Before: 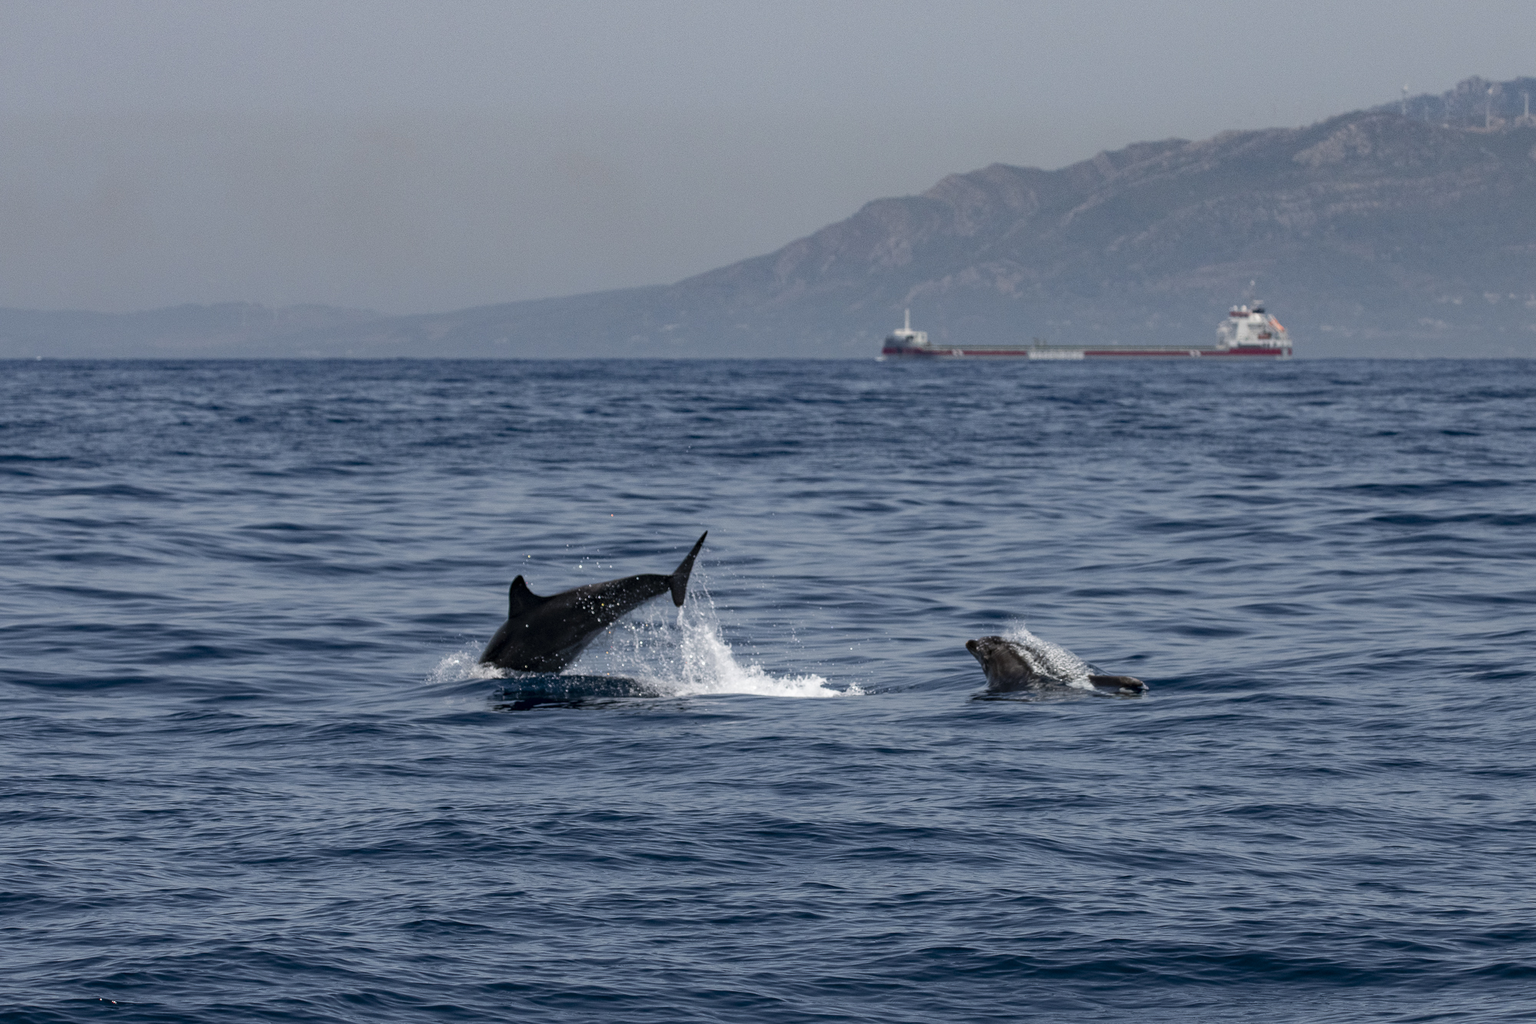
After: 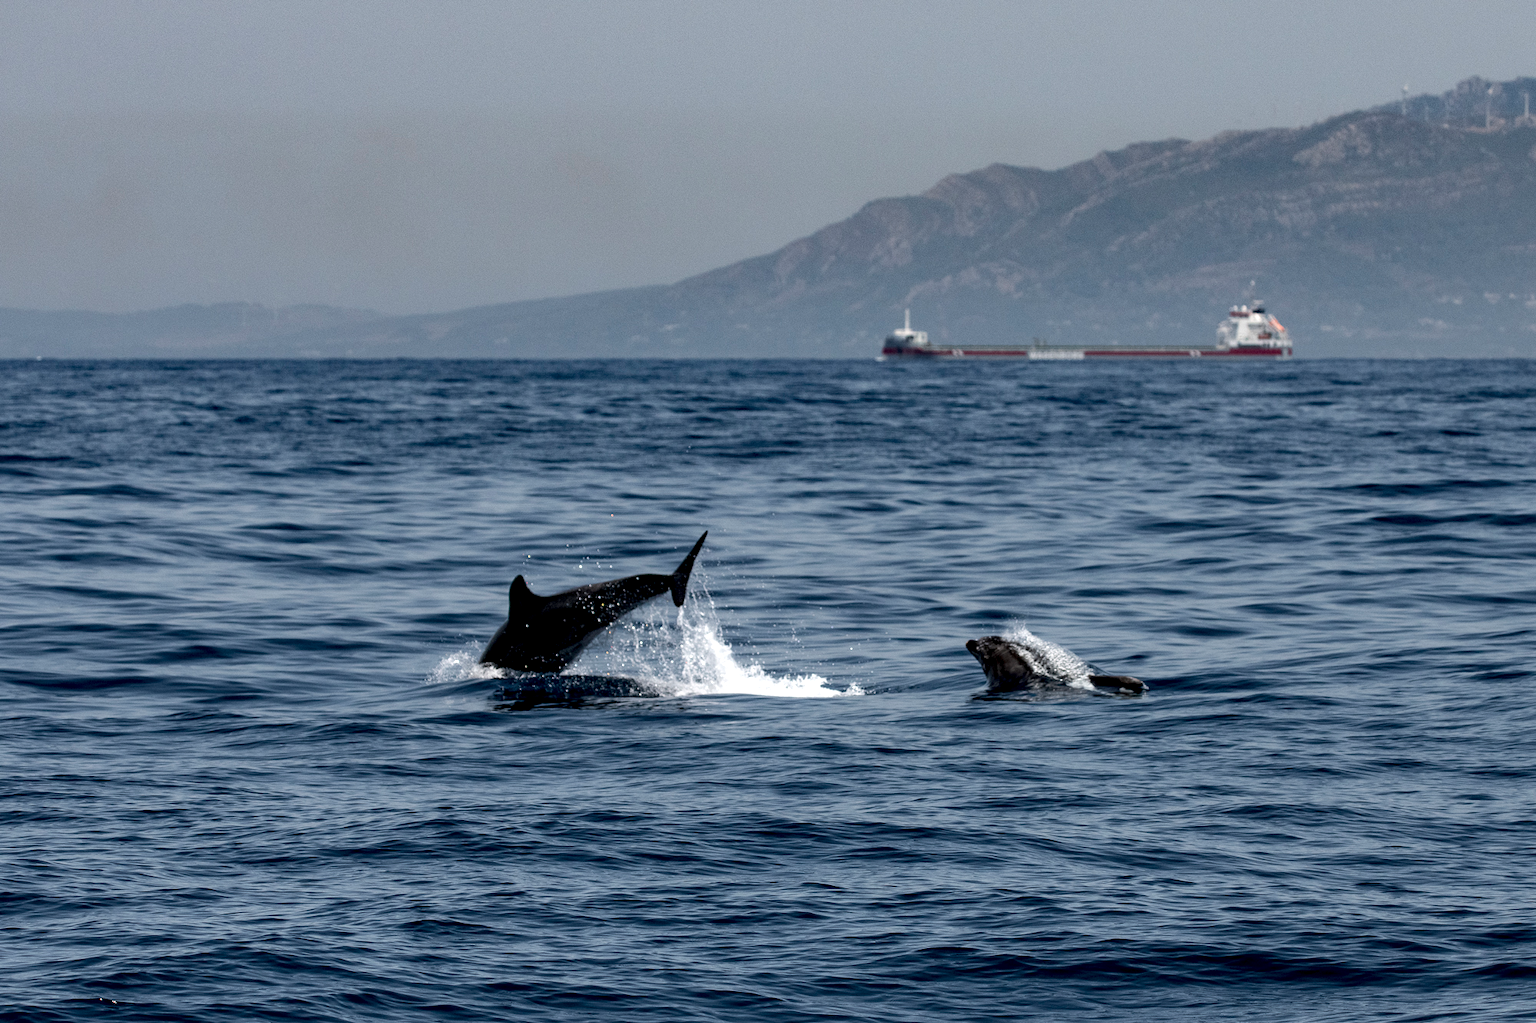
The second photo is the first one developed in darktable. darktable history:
contrast equalizer: octaves 7, y [[0.586, 0.584, 0.576, 0.565, 0.552, 0.539], [0.5 ×6], [0.97, 0.959, 0.919, 0.859, 0.789, 0.717], [0 ×6], [0 ×6]]
